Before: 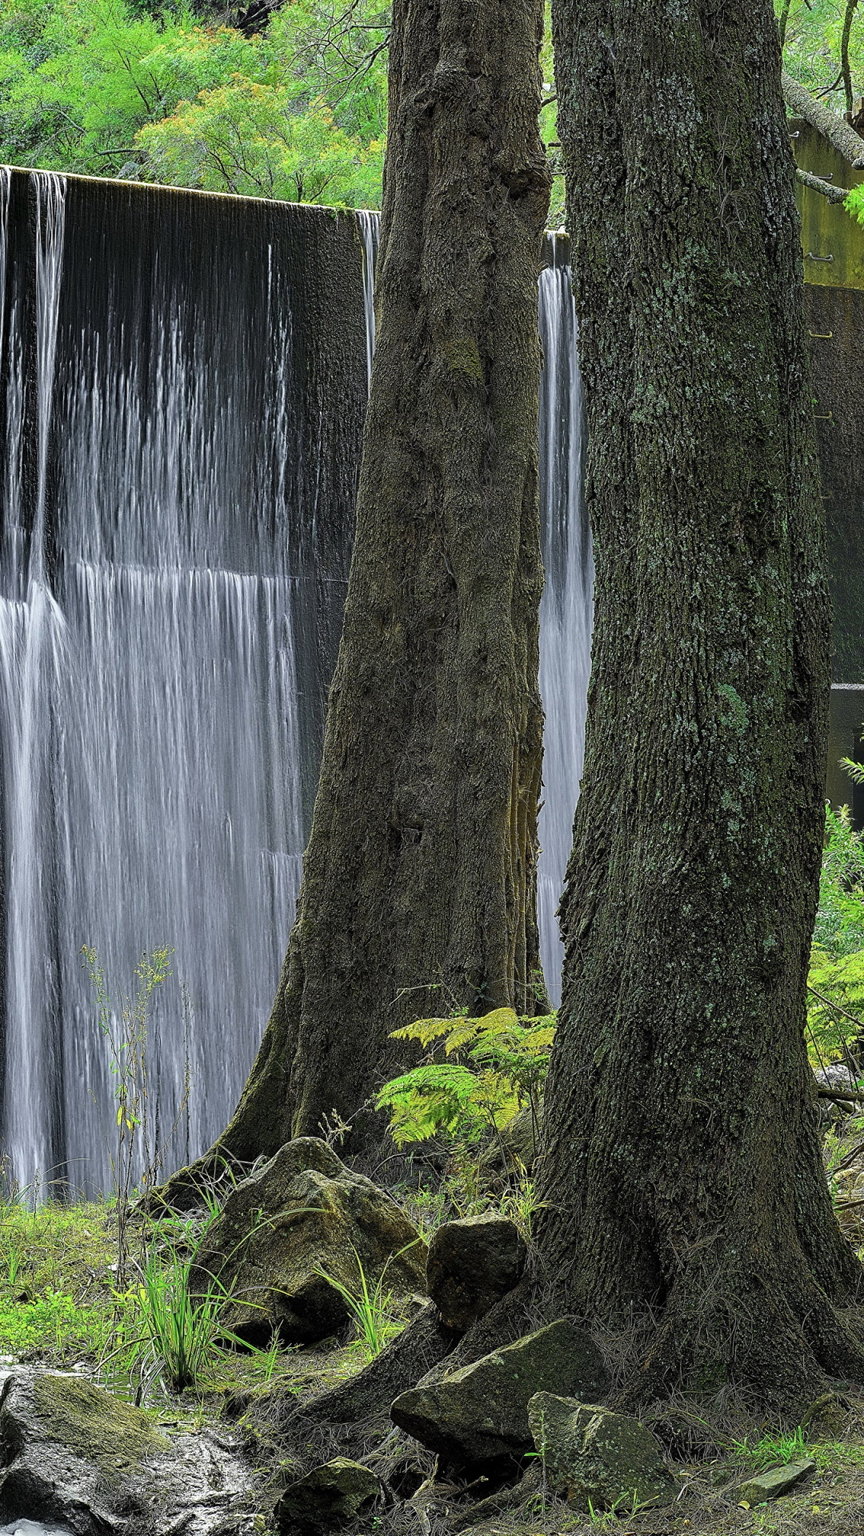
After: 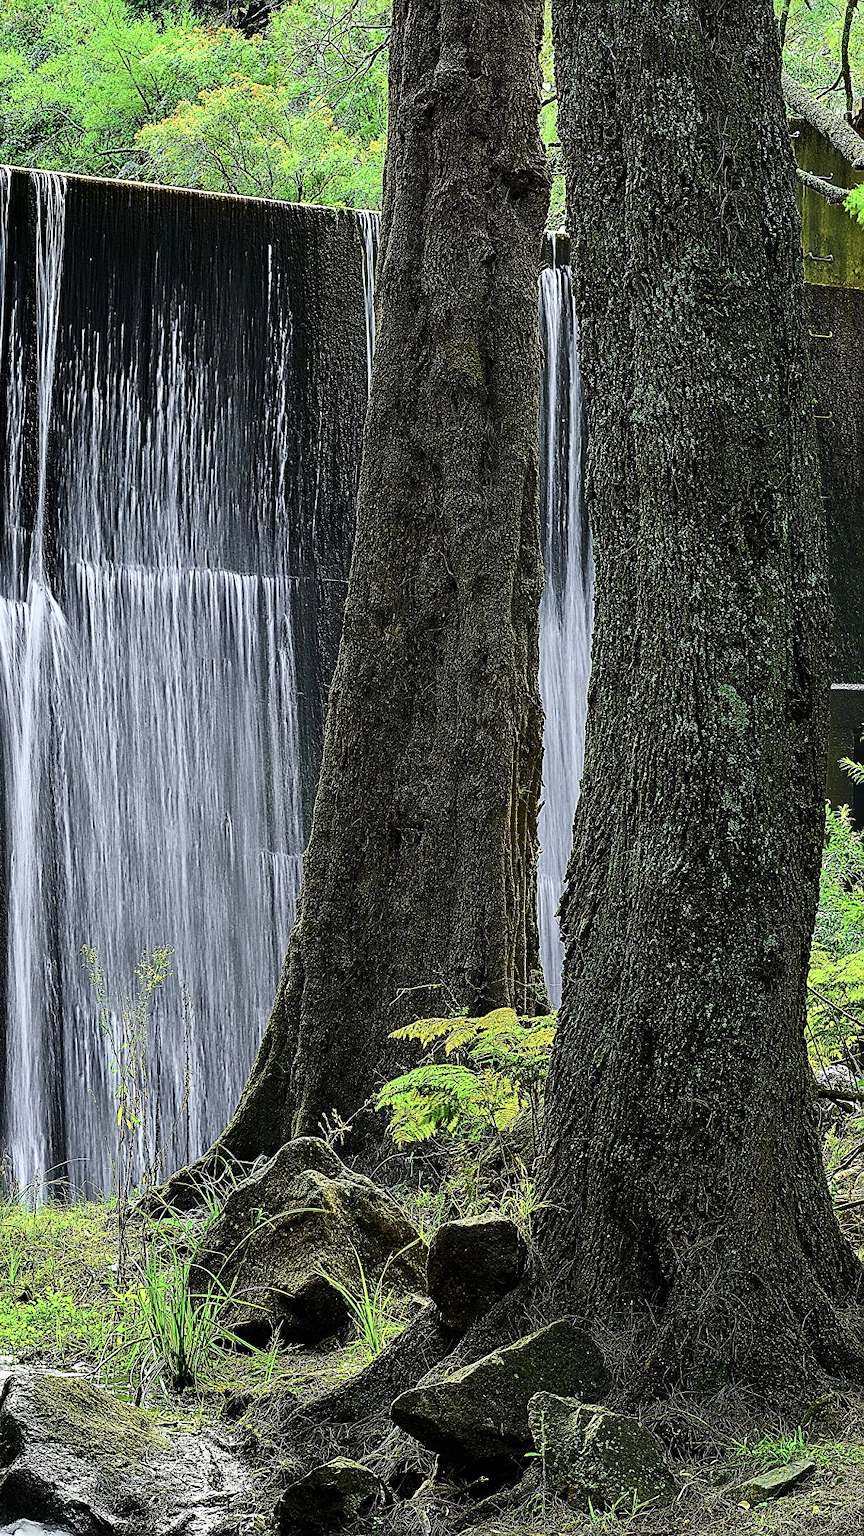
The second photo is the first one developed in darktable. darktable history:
sharpen: on, module defaults
contrast brightness saturation: contrast 0.29
